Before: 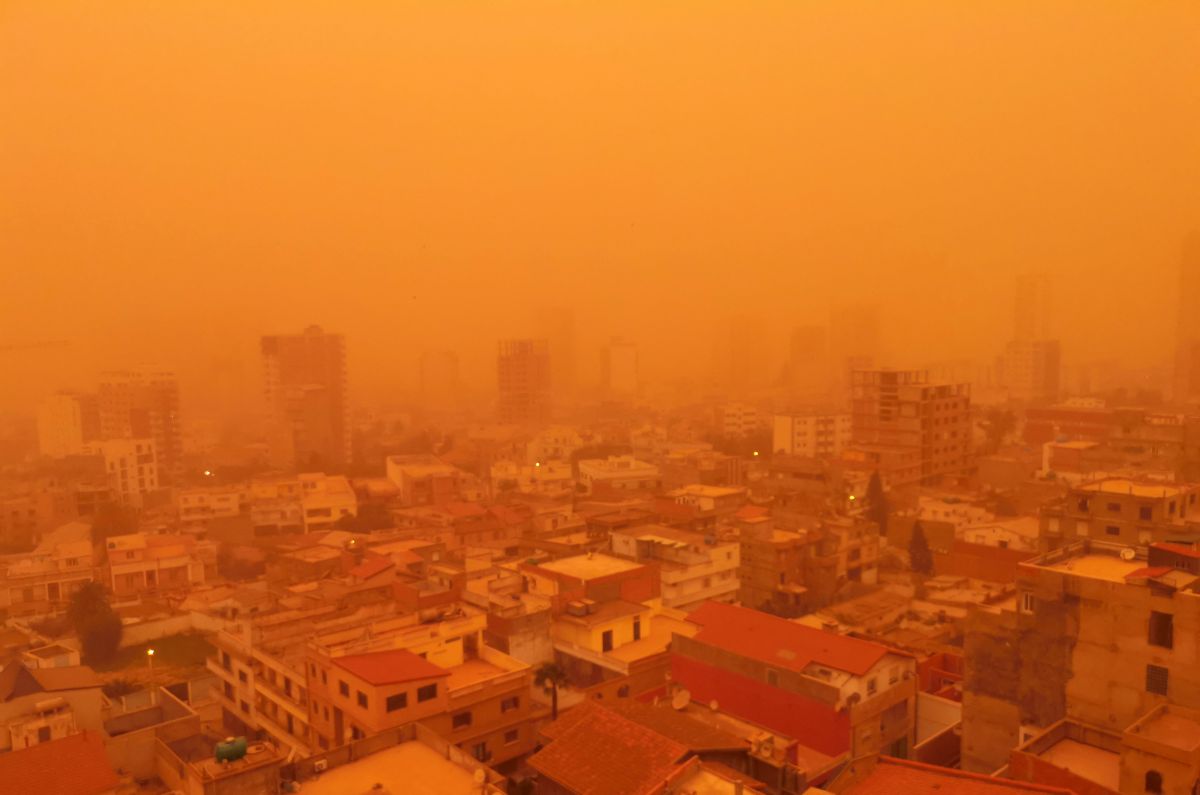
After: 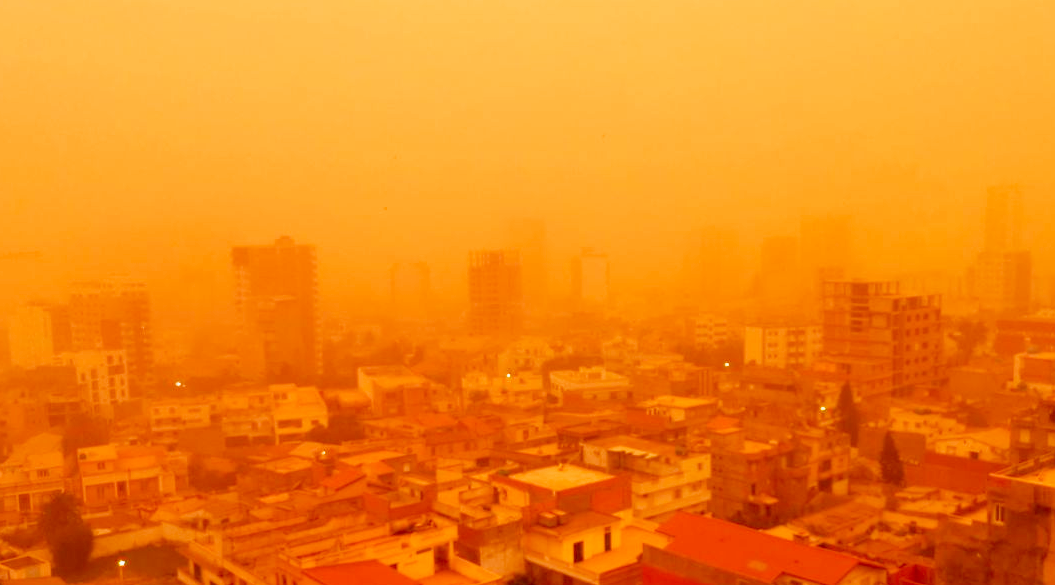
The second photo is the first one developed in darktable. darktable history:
crop and rotate: left 2.425%, top 11.305%, right 9.6%, bottom 15.08%
filmic rgb: middle gray luminance 12.74%, black relative exposure -10.13 EV, white relative exposure 3.47 EV, threshold 6 EV, target black luminance 0%, hardness 5.74, latitude 44.69%, contrast 1.221, highlights saturation mix 5%, shadows ↔ highlights balance 26.78%, add noise in highlights 0, preserve chrominance no, color science v3 (2019), use custom middle-gray values true, iterations of high-quality reconstruction 0, contrast in highlights soft, enable highlight reconstruction true
